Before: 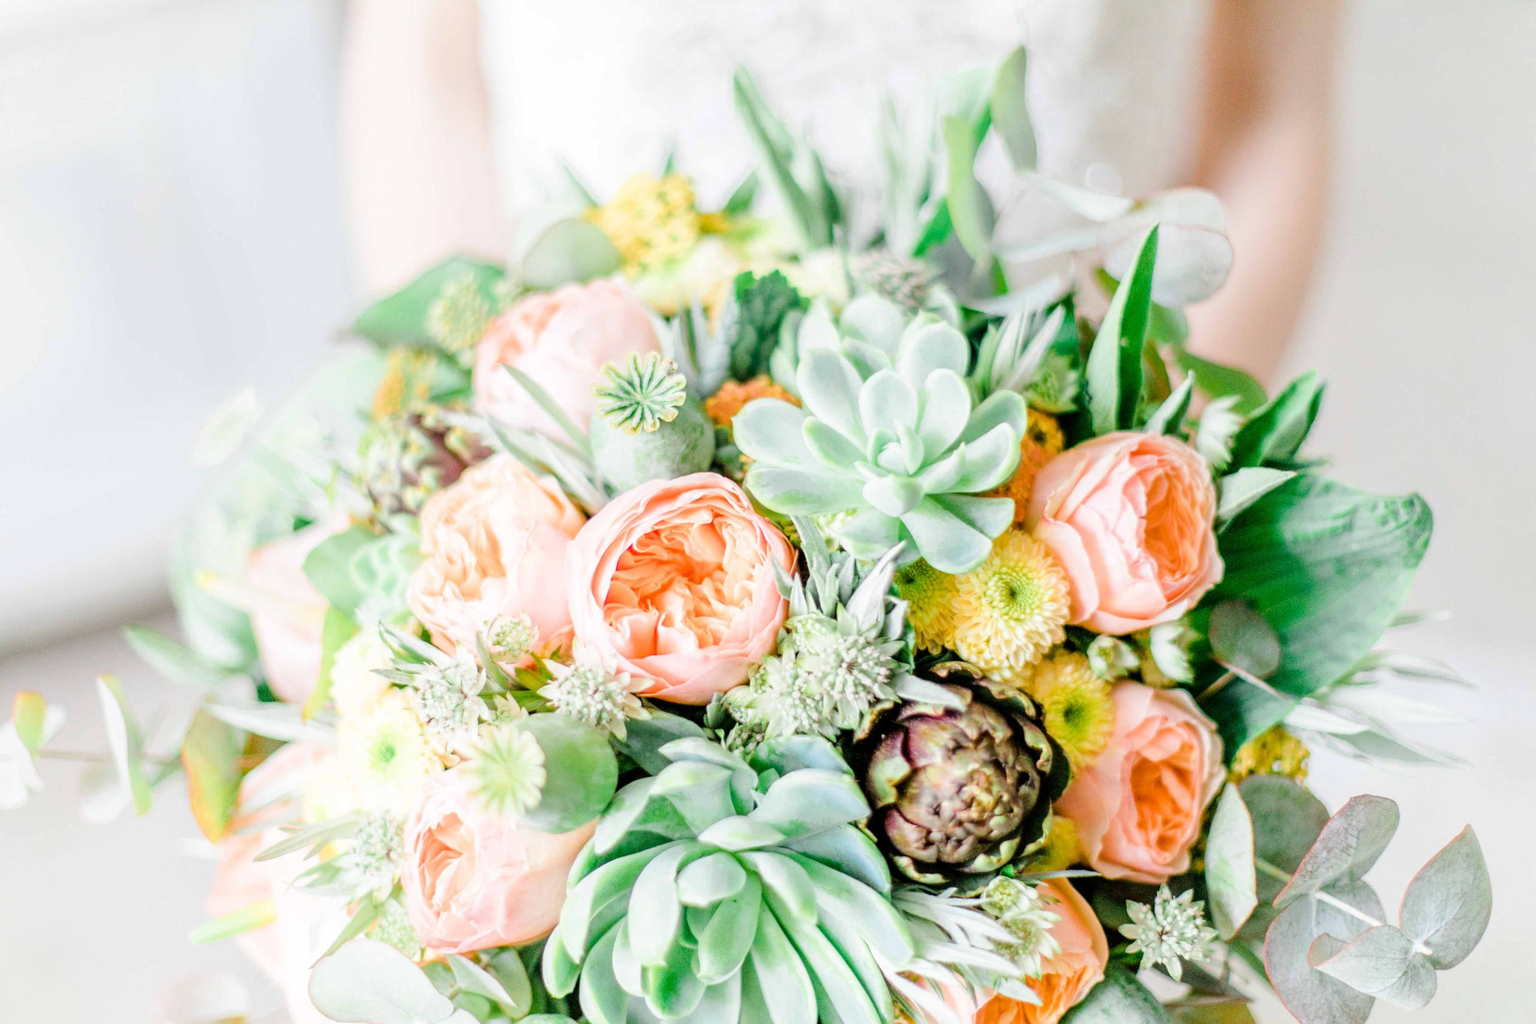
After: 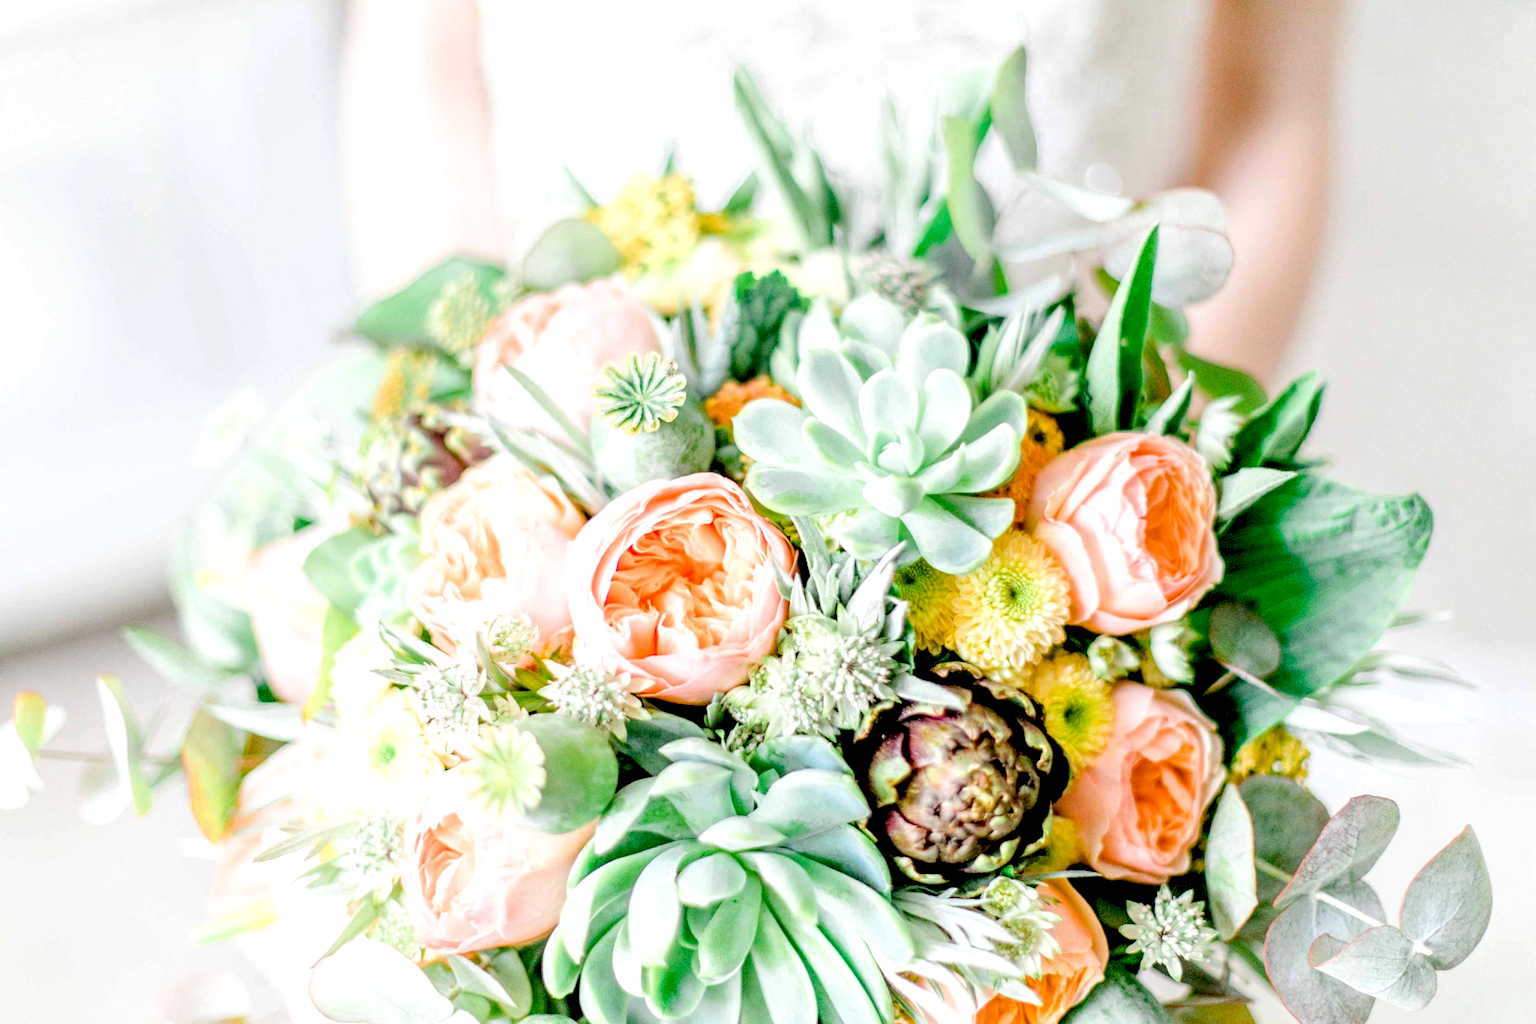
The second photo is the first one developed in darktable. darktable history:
exposure: black level correction 0.025, exposure 0.182 EV, compensate highlight preservation false
local contrast: highlights 100%, shadows 100%, detail 120%, midtone range 0.2
